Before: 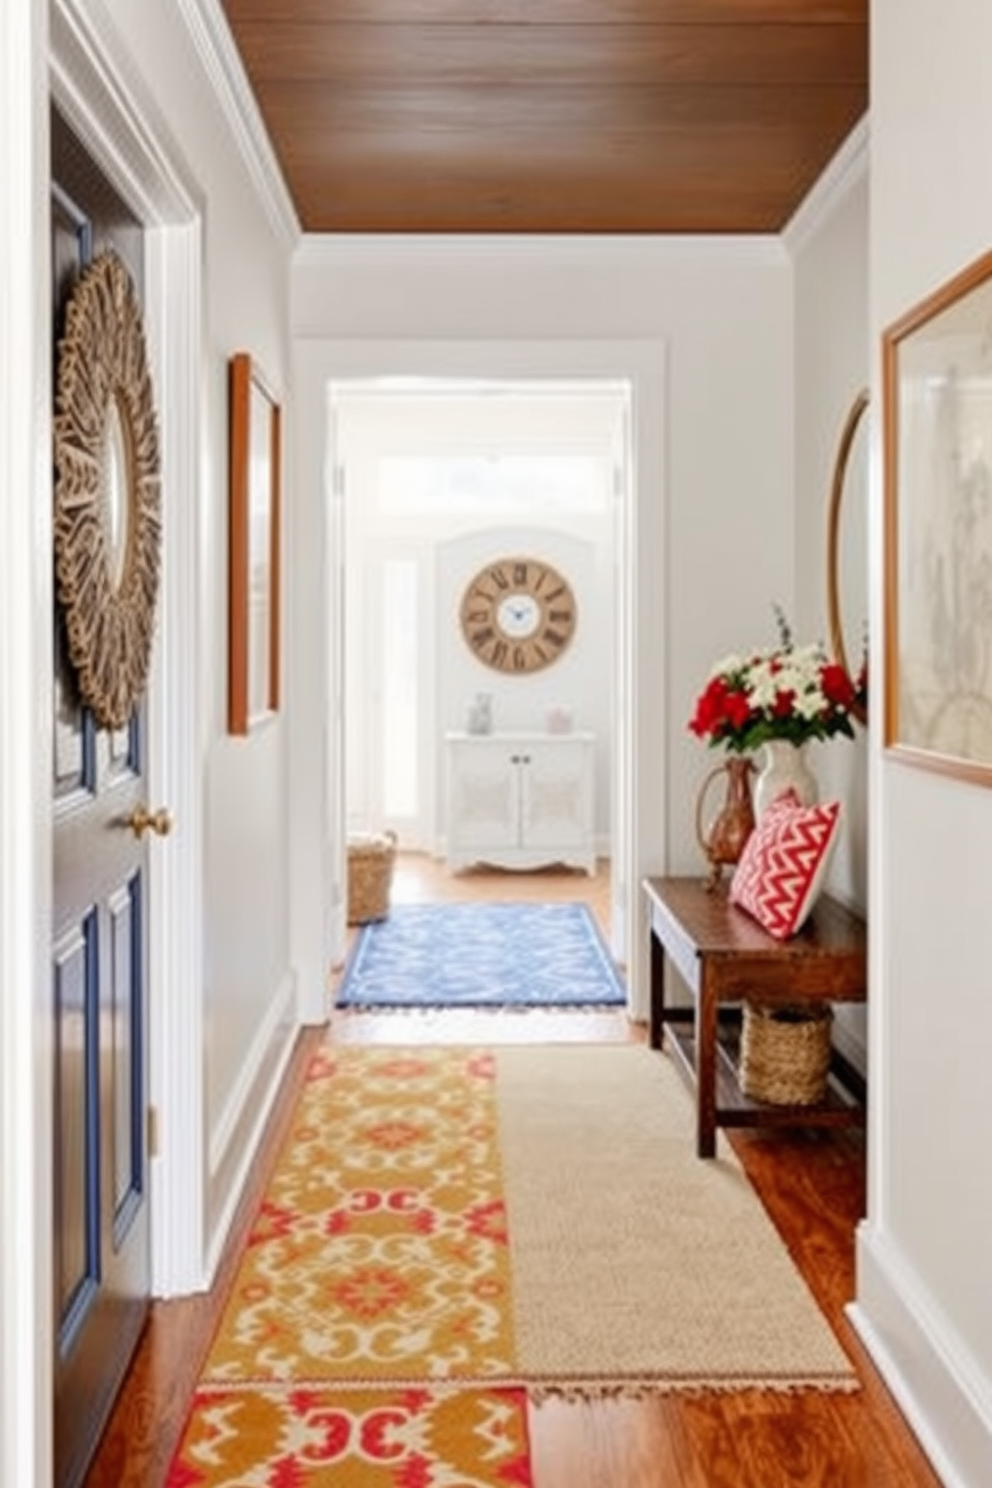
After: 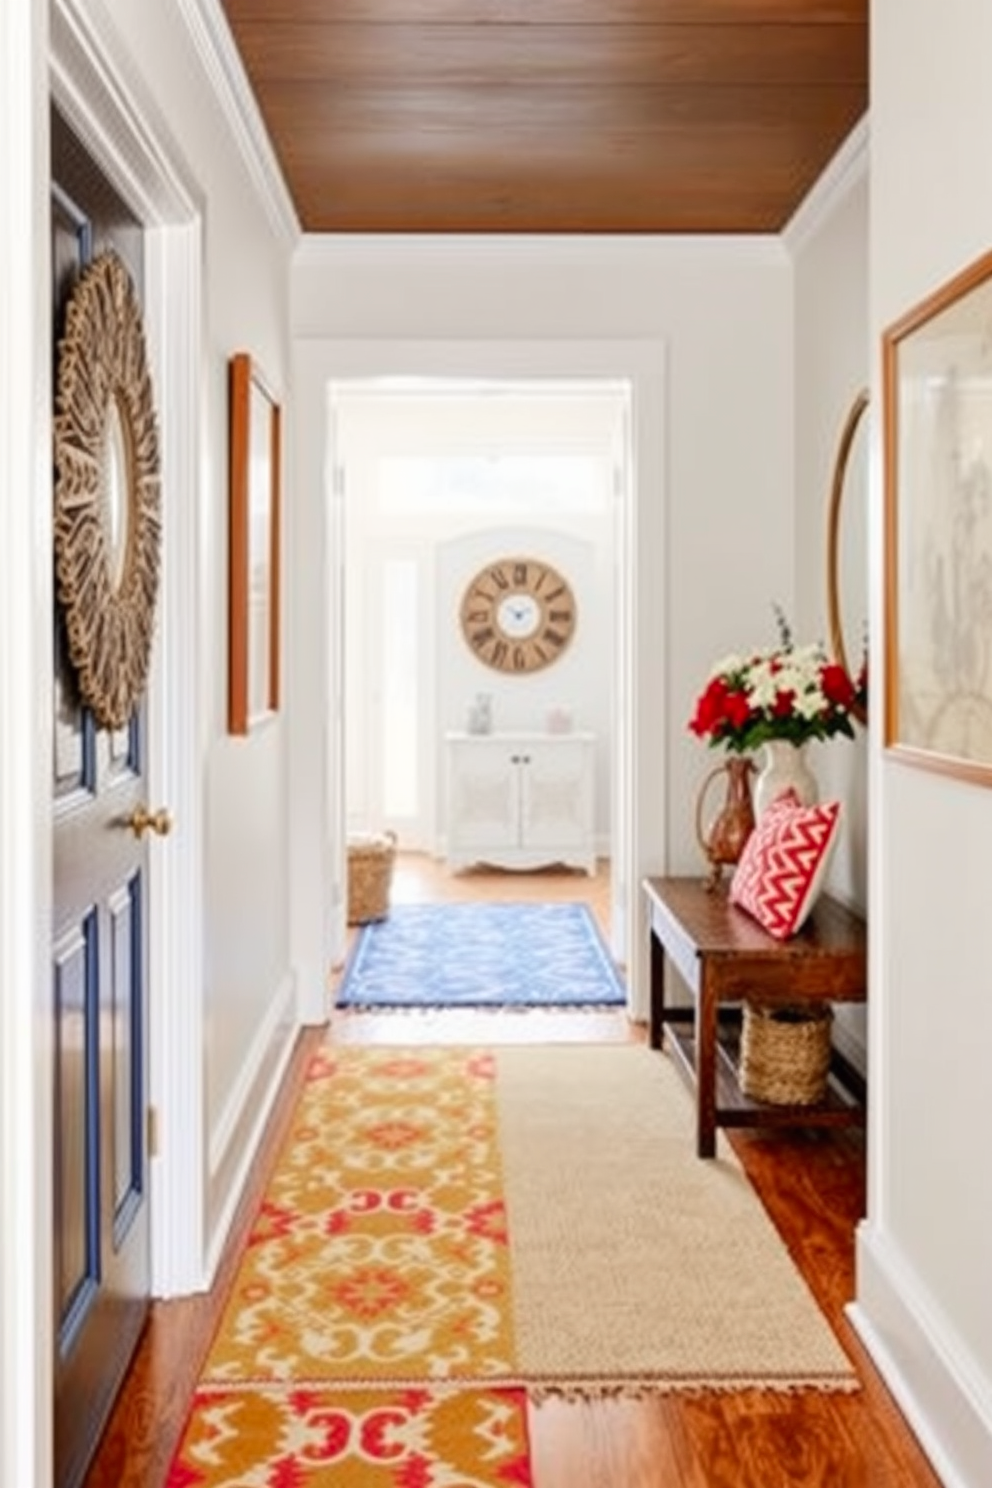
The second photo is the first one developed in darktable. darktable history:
contrast brightness saturation: contrast 0.099, brightness 0.035, saturation 0.085
